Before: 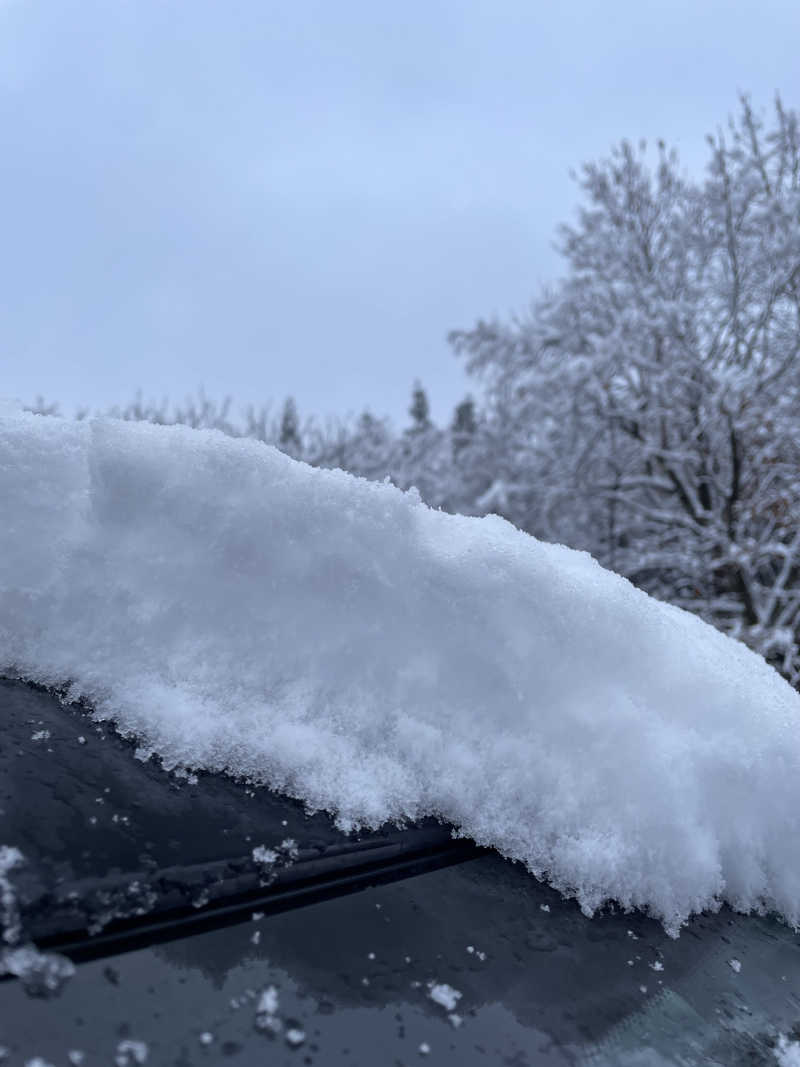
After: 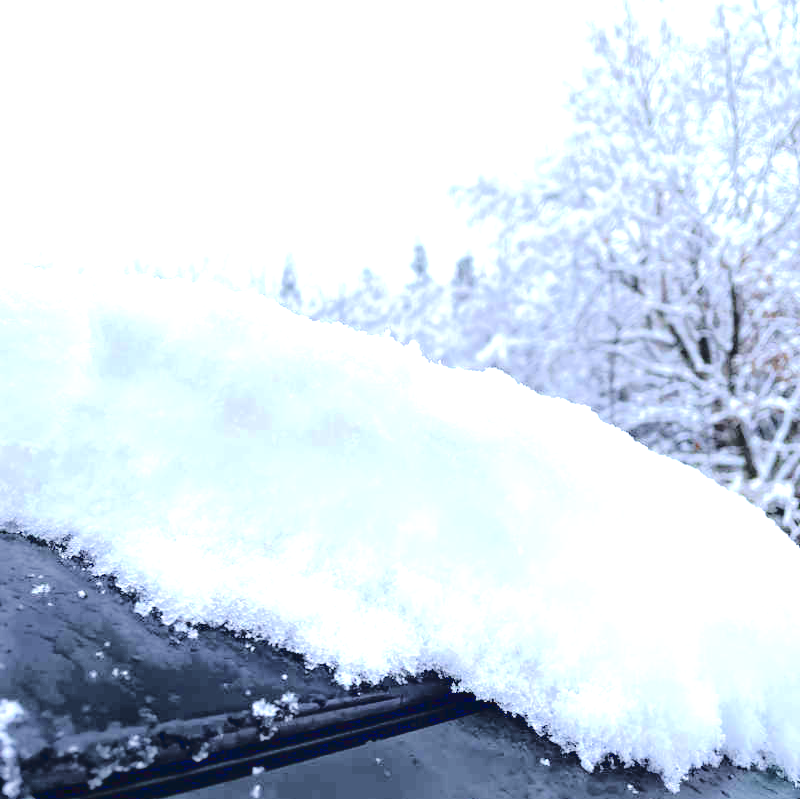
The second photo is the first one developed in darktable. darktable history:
tone curve: curves: ch0 [(0, 0) (0.003, 0.051) (0.011, 0.052) (0.025, 0.055) (0.044, 0.062) (0.069, 0.068) (0.1, 0.077) (0.136, 0.098) (0.177, 0.145) (0.224, 0.223) (0.277, 0.314) (0.335, 0.43) (0.399, 0.518) (0.468, 0.591) (0.543, 0.656) (0.623, 0.726) (0.709, 0.809) (0.801, 0.857) (0.898, 0.918) (1, 1)], color space Lab, linked channels, preserve colors none
exposure: black level correction 0, exposure 1.753 EV, compensate highlight preservation false
crop: top 13.687%, bottom 11.34%
color zones: curves: ch0 [(0.11, 0.396) (0.195, 0.36) (0.25, 0.5) (0.303, 0.412) (0.357, 0.544) (0.75, 0.5) (0.967, 0.328)]; ch1 [(0, 0.468) (0.112, 0.512) (0.202, 0.6) (0.25, 0.5) (0.307, 0.352) (0.357, 0.544) (0.75, 0.5) (0.963, 0.524)]
